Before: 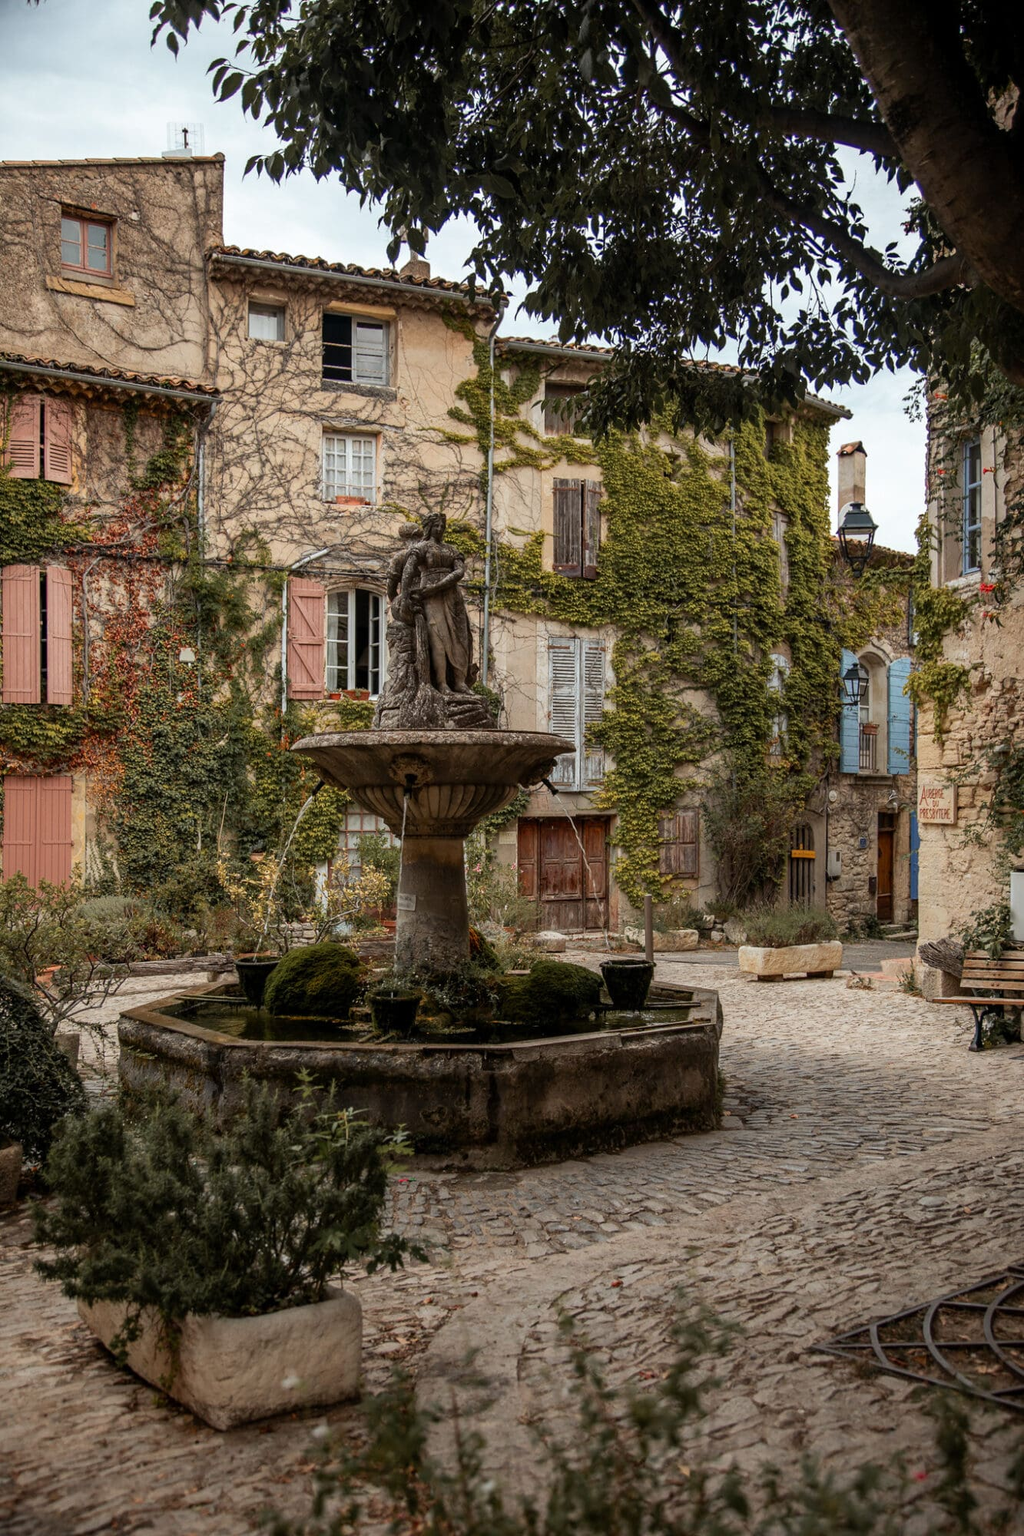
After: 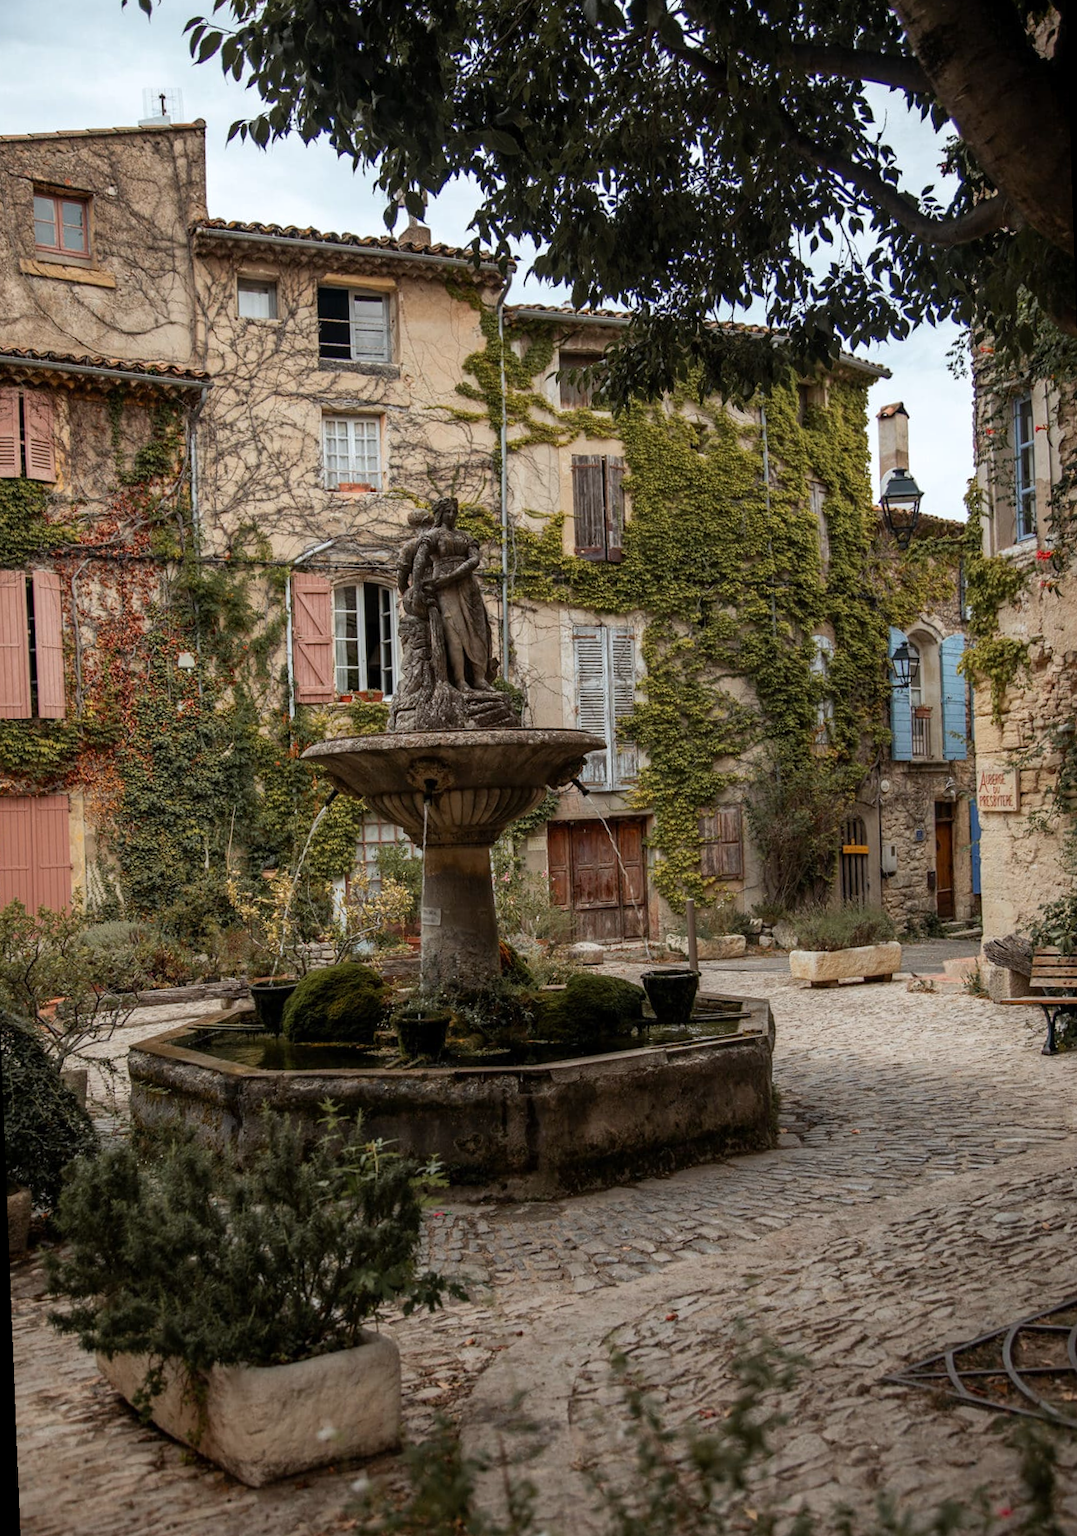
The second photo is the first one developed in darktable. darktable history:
rotate and perspective: rotation -2.12°, lens shift (vertical) 0.009, lens shift (horizontal) -0.008, automatic cropping original format, crop left 0.036, crop right 0.964, crop top 0.05, crop bottom 0.959
white balance: red 0.988, blue 1.017
